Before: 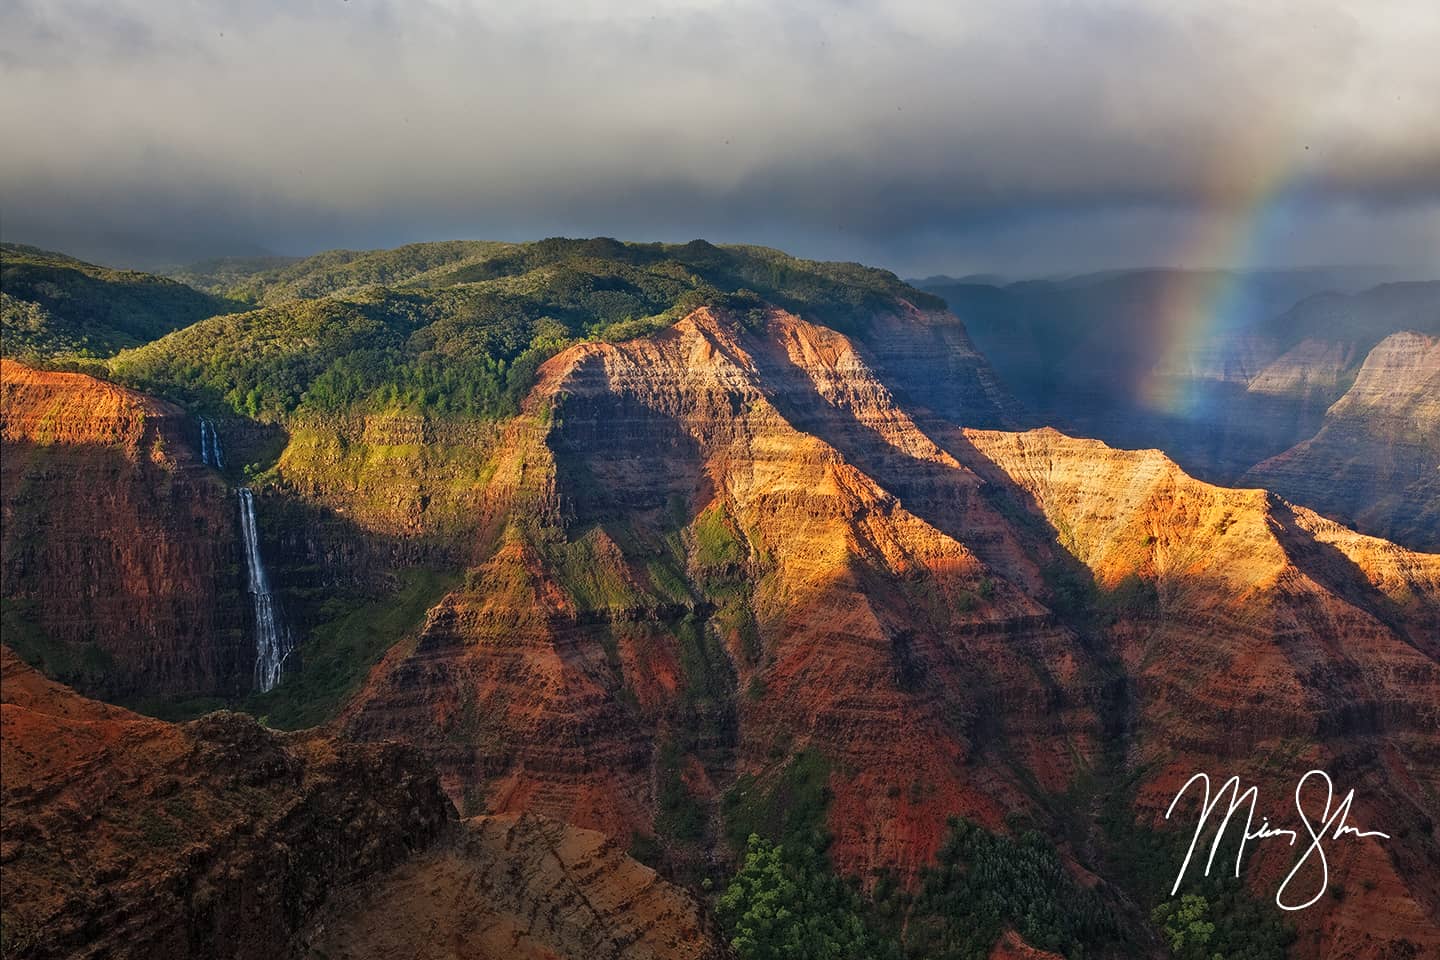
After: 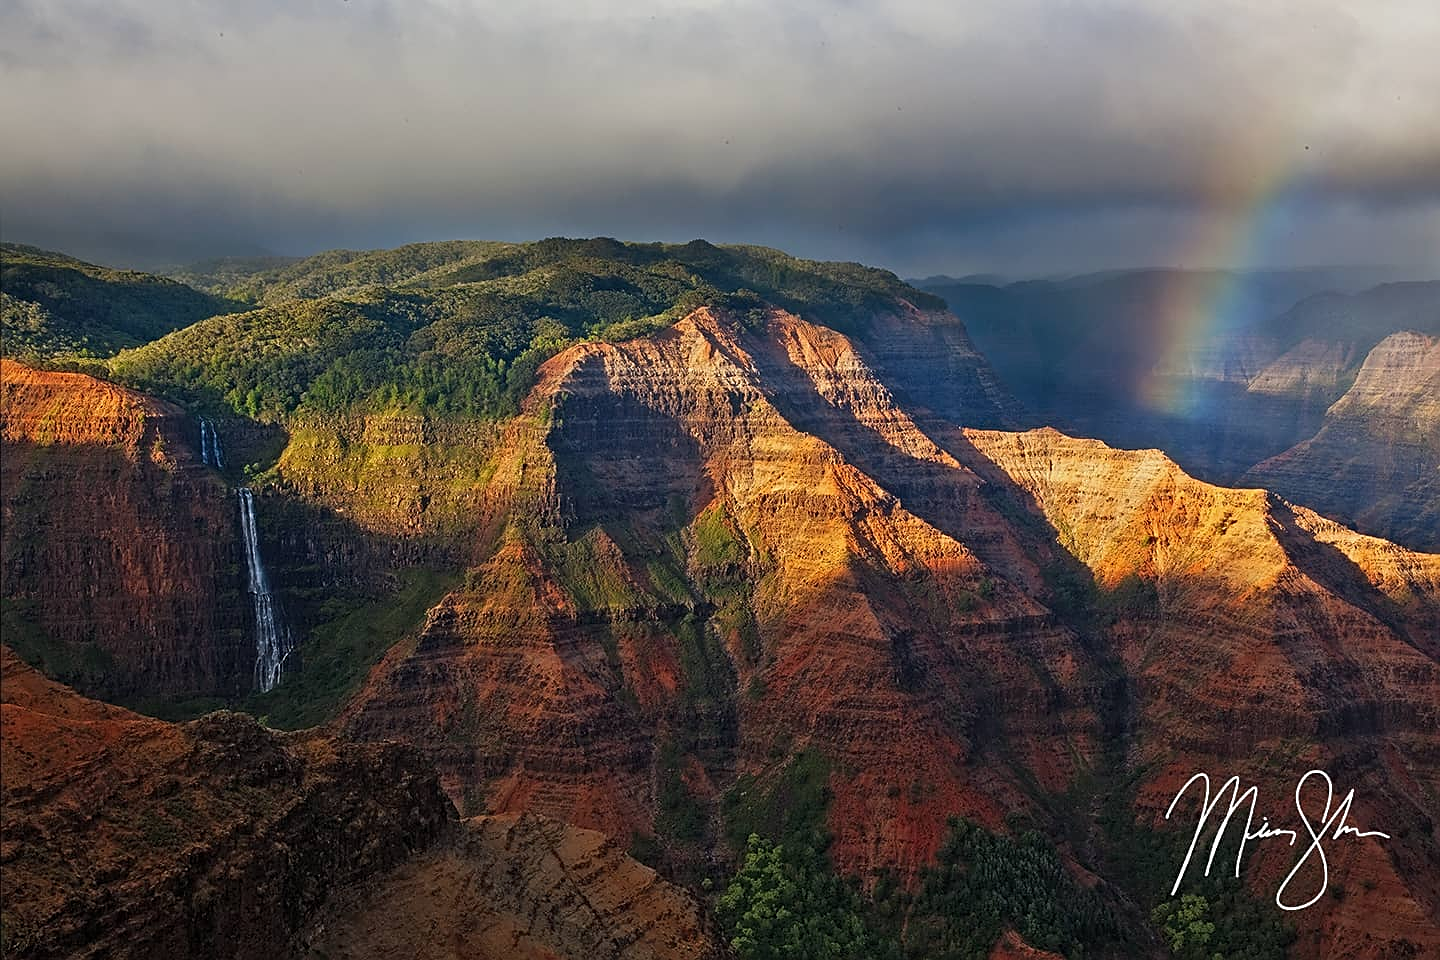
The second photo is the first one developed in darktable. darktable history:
sharpen: on, module defaults
exposure: exposure -0.142 EV, compensate exposure bias true, compensate highlight preservation false
